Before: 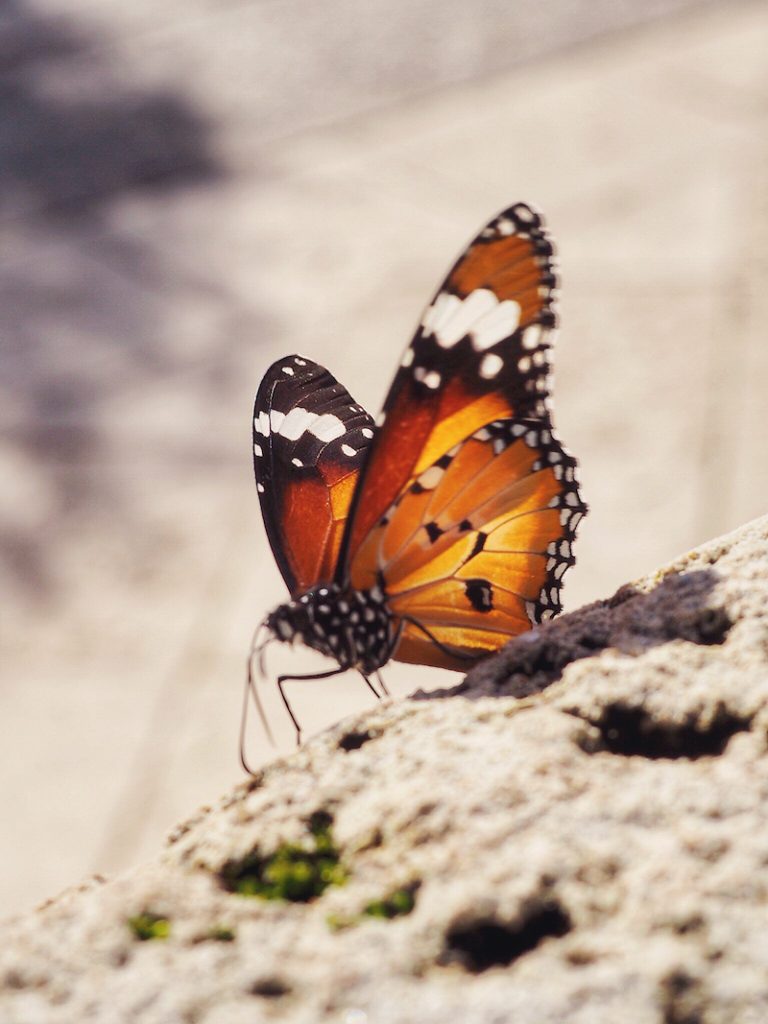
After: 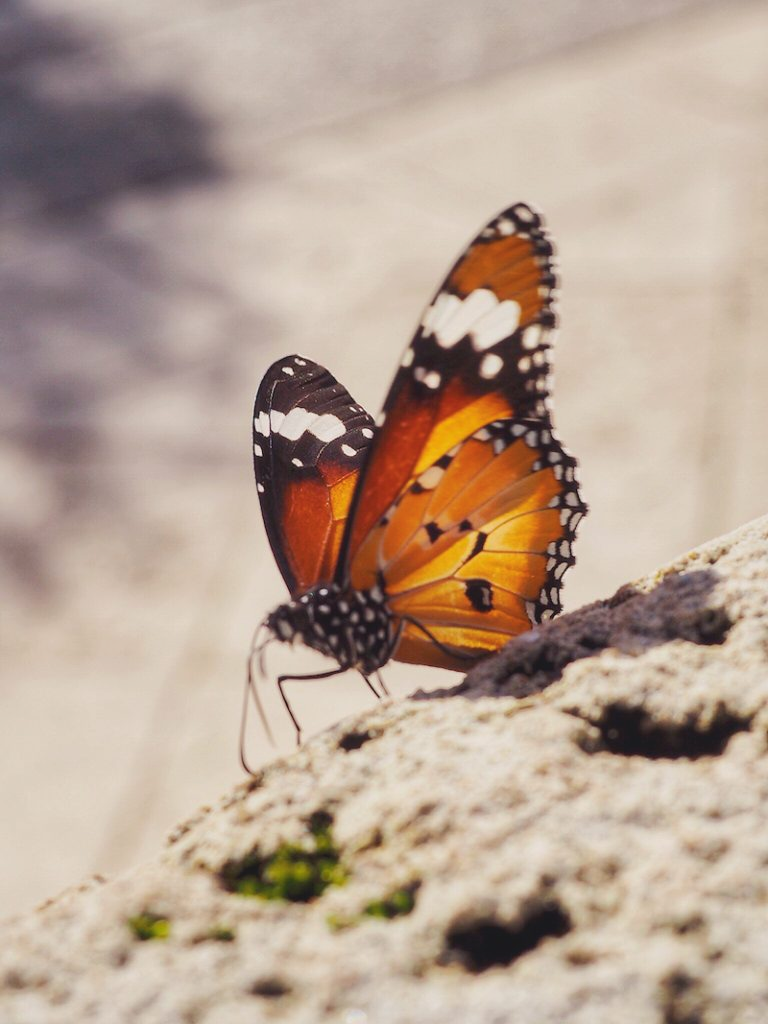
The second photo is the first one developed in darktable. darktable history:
color balance rgb: perceptual saturation grading › global saturation 10%, global vibrance 10%
contrast brightness saturation: contrast -0.1, saturation -0.1
